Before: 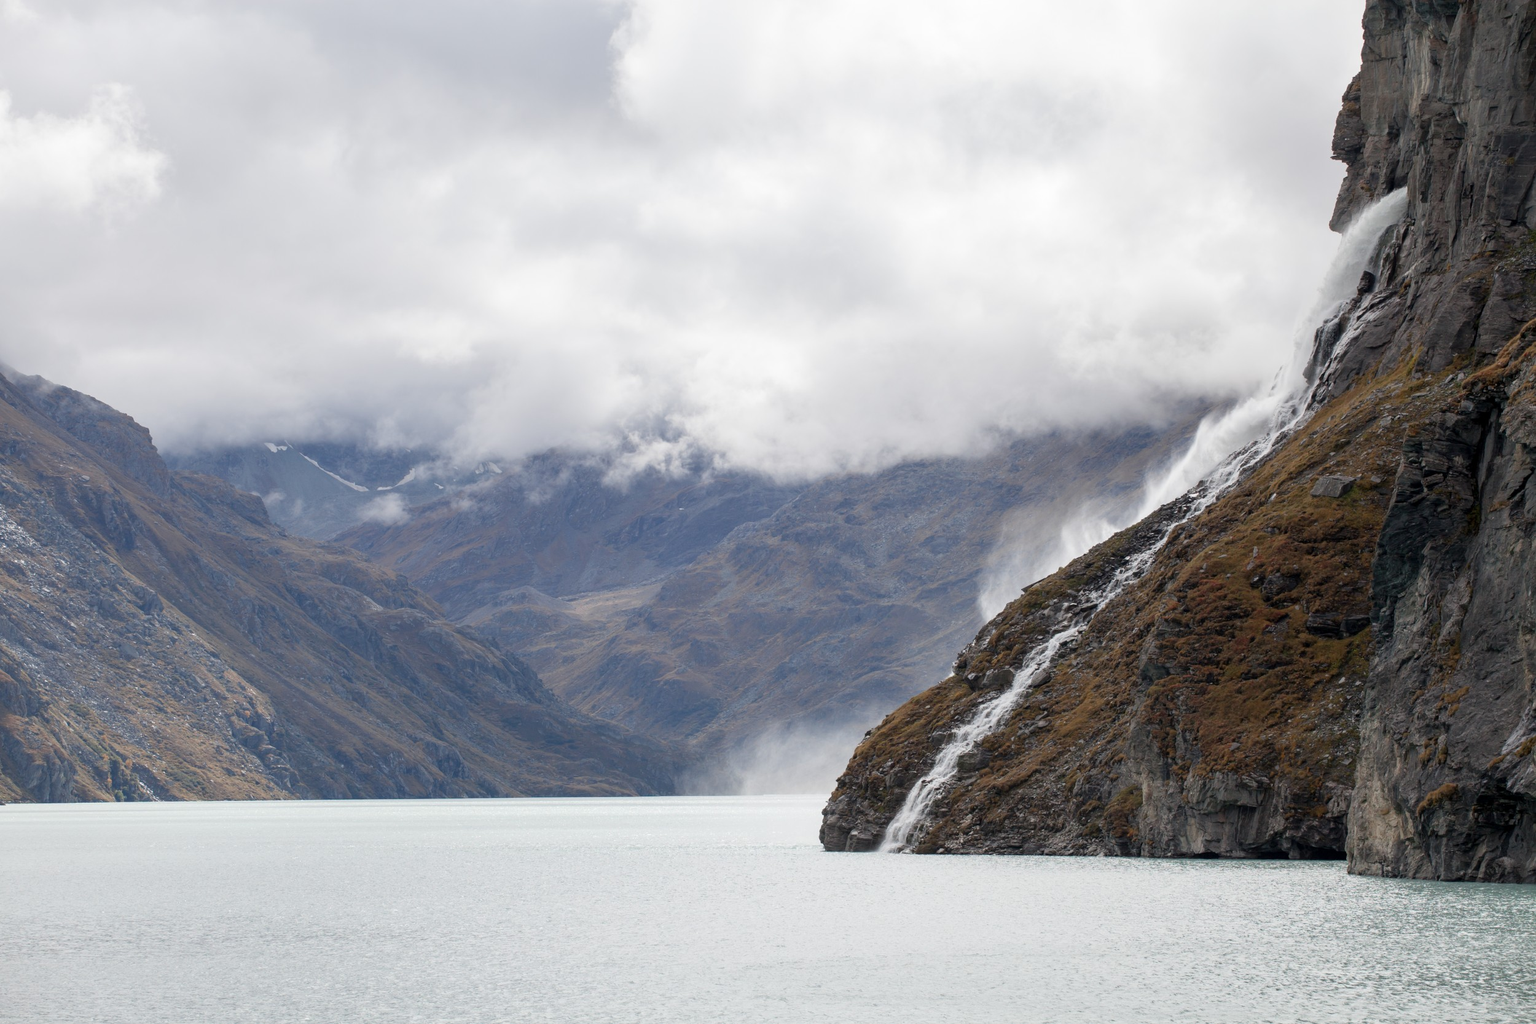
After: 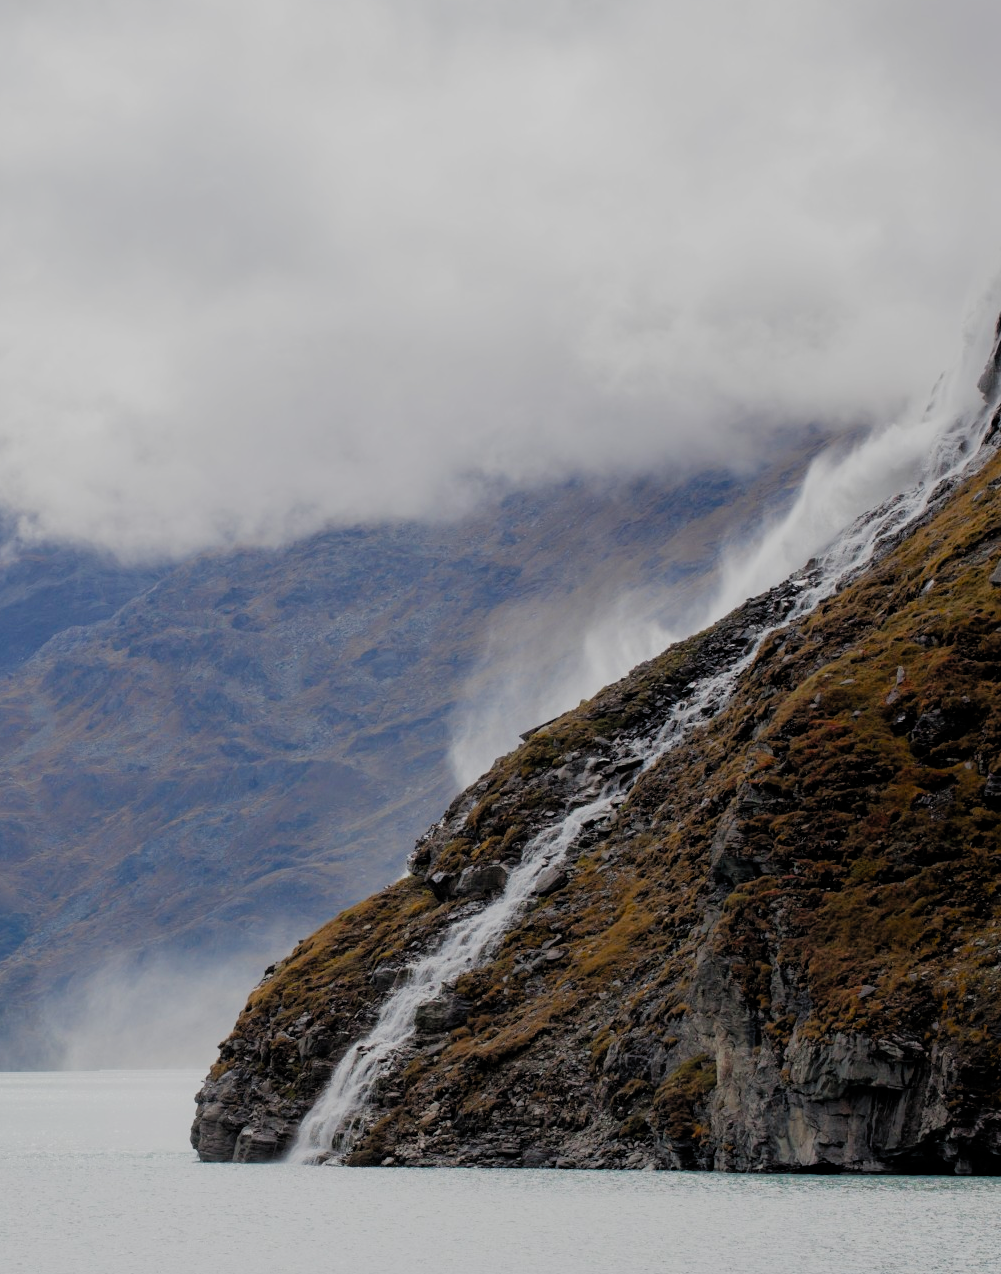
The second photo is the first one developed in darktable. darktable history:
crop: left 45.721%, top 13.393%, right 14.118%, bottom 10.01%
filmic rgb: black relative exposure -4.4 EV, white relative exposure 5 EV, threshold 3 EV, hardness 2.23, latitude 40.06%, contrast 1.15, highlights saturation mix 10%, shadows ↔ highlights balance 1.04%, preserve chrominance RGB euclidean norm (legacy), color science v4 (2020), enable highlight reconstruction true
white balance: emerald 1
